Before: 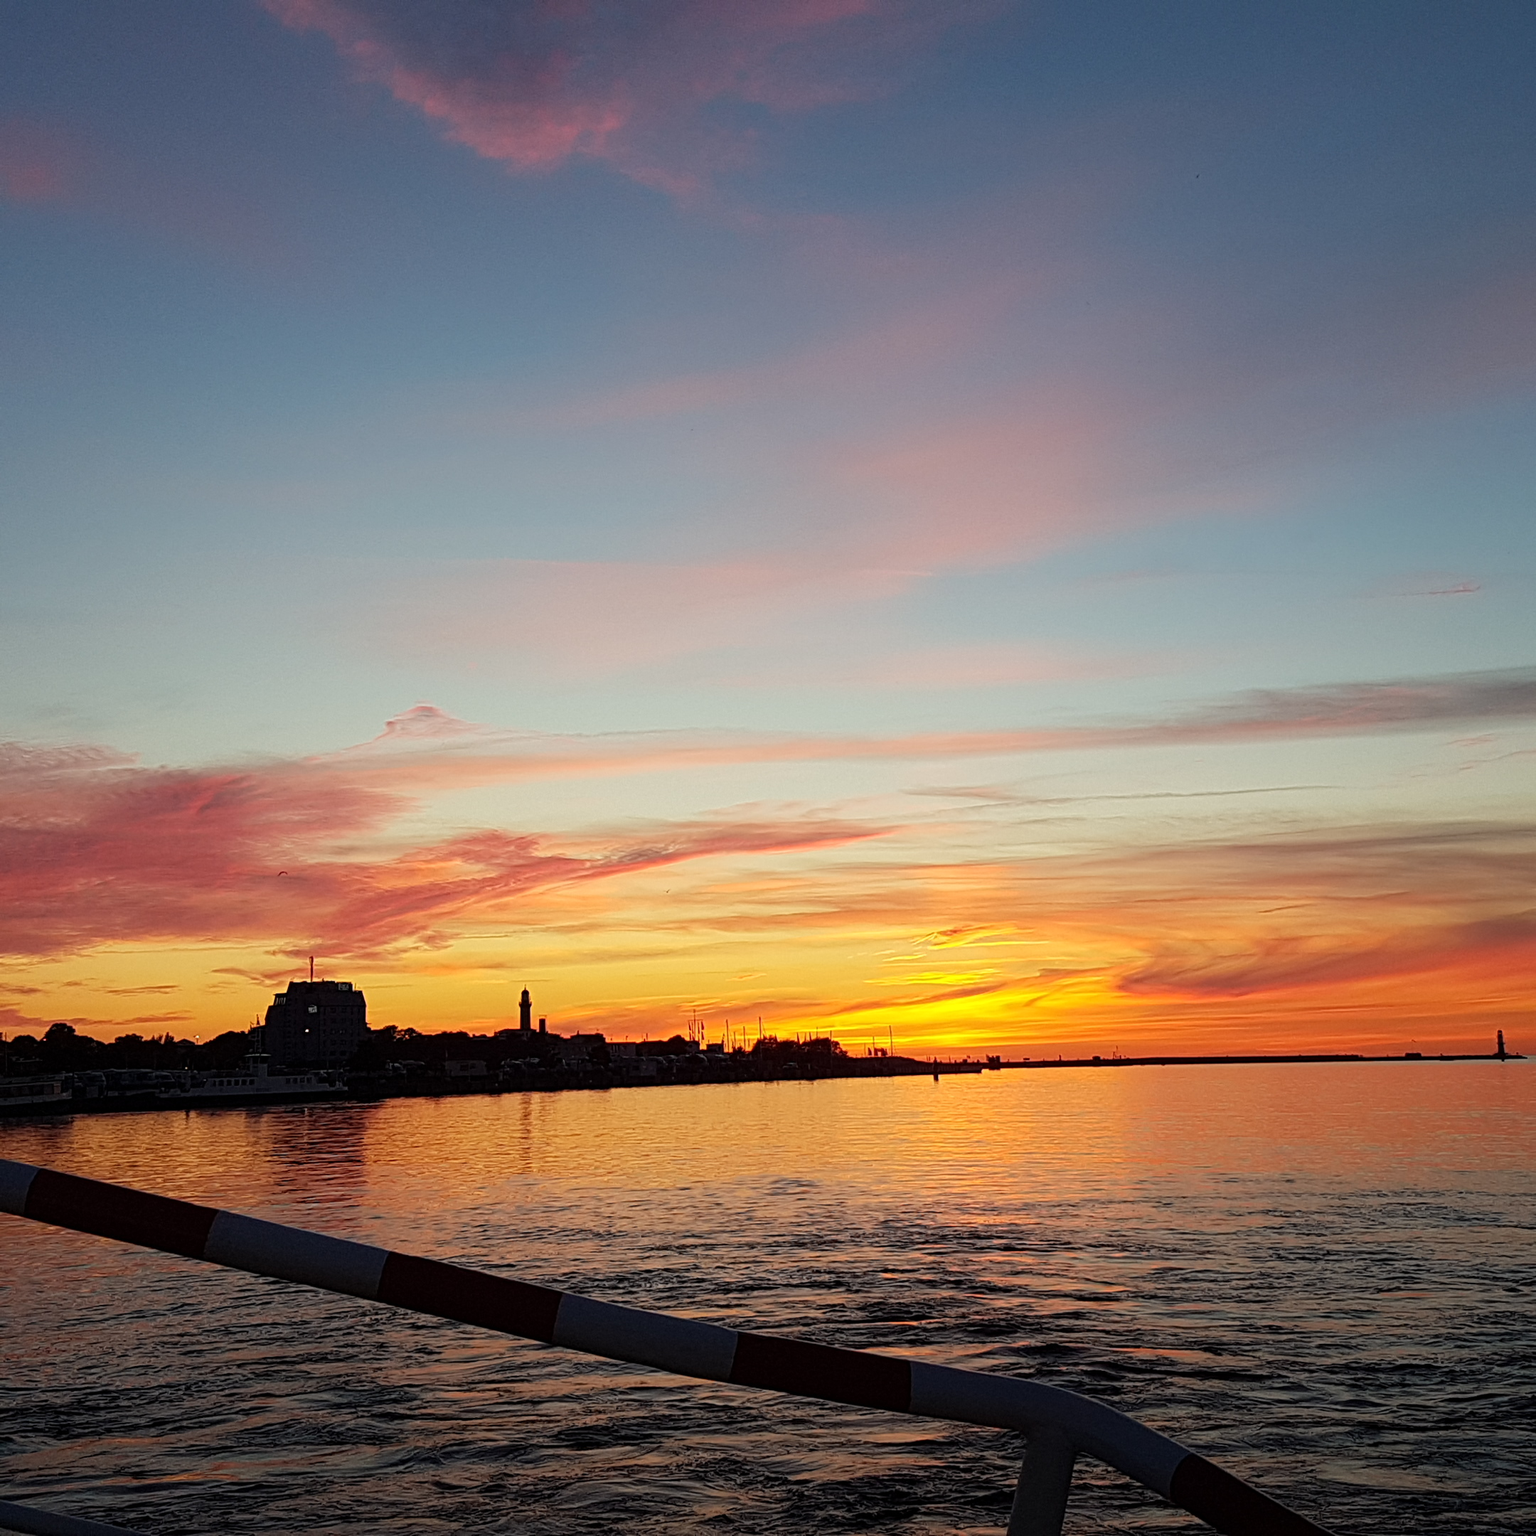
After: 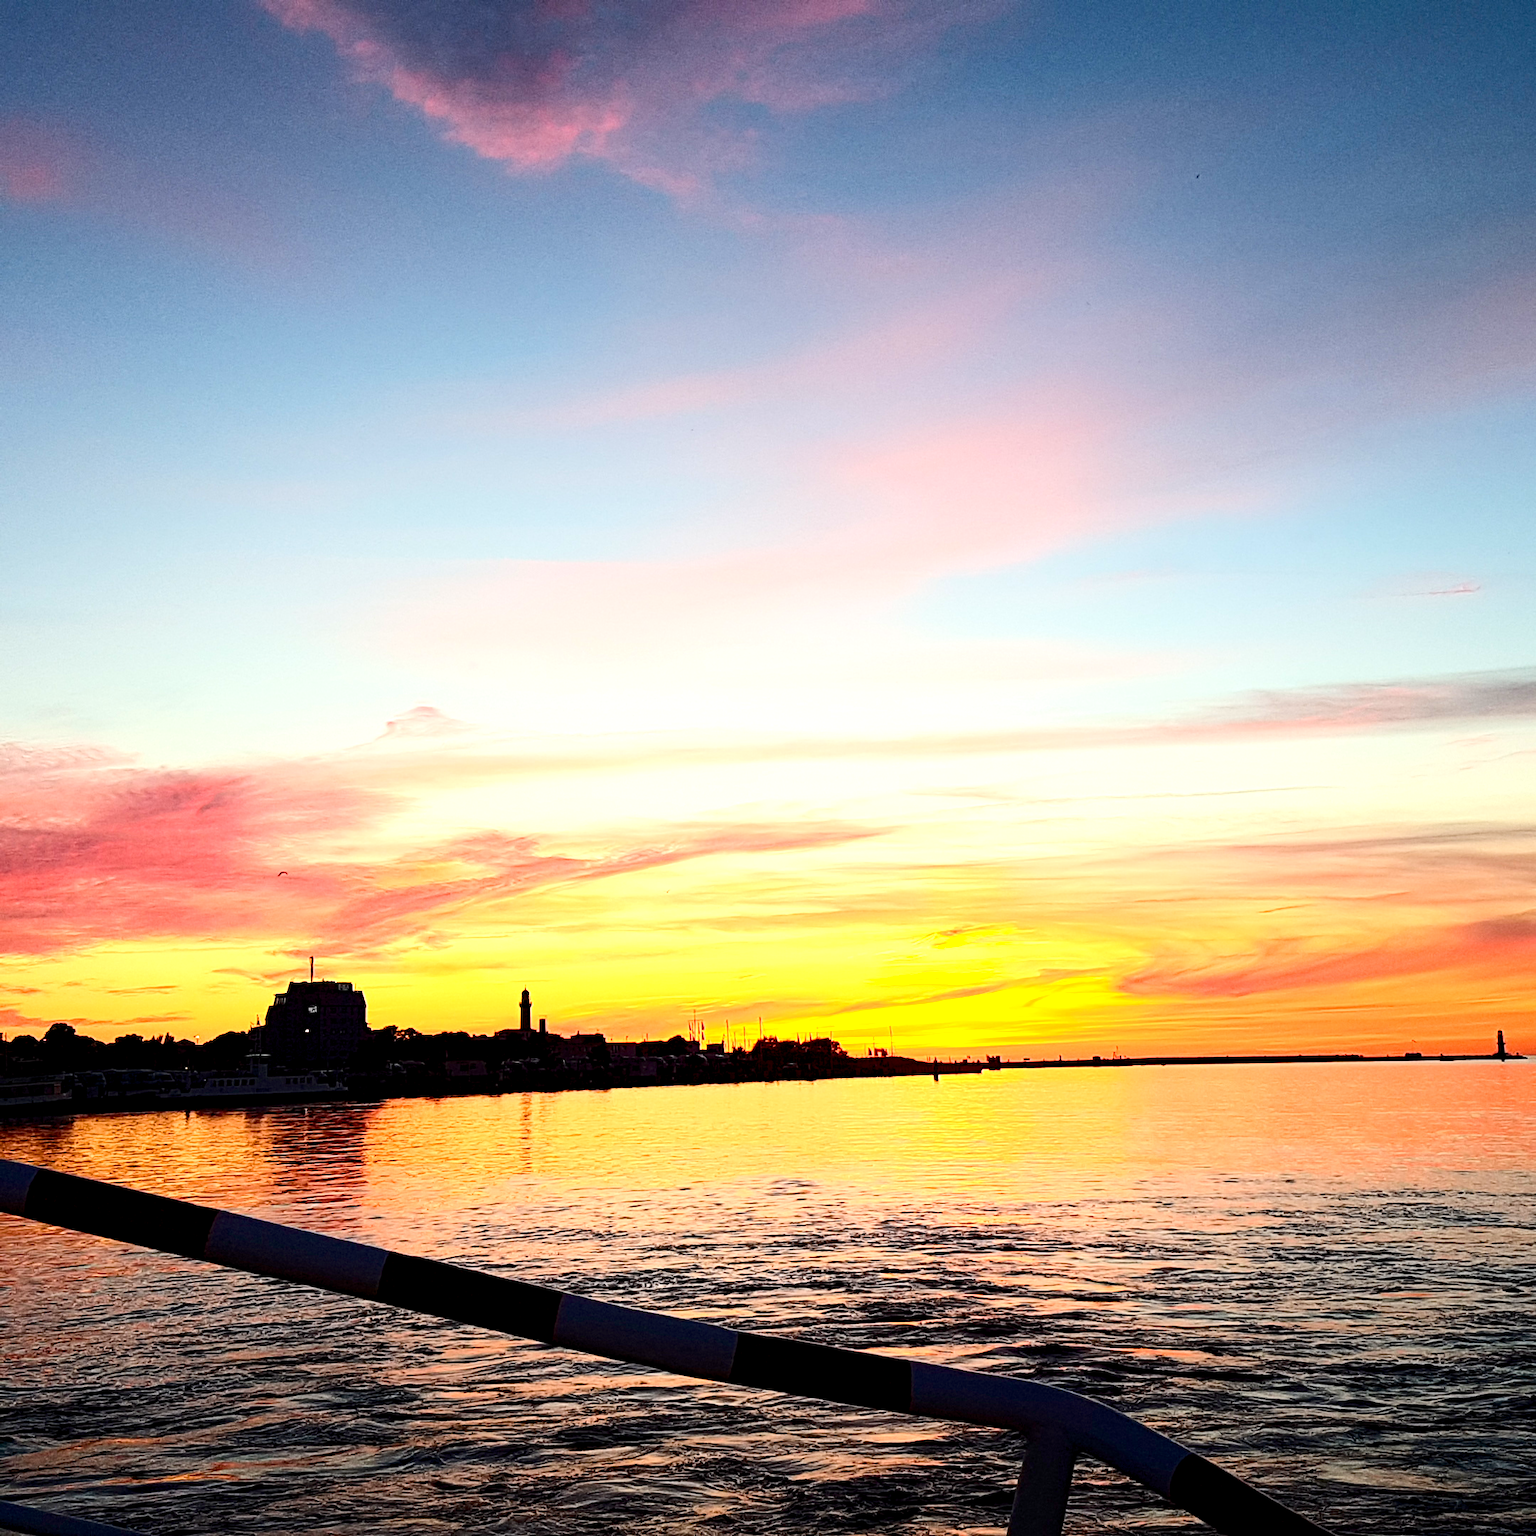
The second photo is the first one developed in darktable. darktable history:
graduated density: on, module defaults
color balance rgb: global offset › luminance -0.51%, perceptual saturation grading › global saturation 27.53%, perceptual saturation grading › highlights -25%, perceptual saturation grading › shadows 25%, perceptual brilliance grading › highlights 6.62%, perceptual brilliance grading › mid-tones 17.07%, perceptual brilliance grading › shadows -5.23%
contrast brightness saturation: contrast 0.28
exposure: black level correction 0, exposure 1.1 EV, compensate exposure bias true, compensate highlight preservation false
